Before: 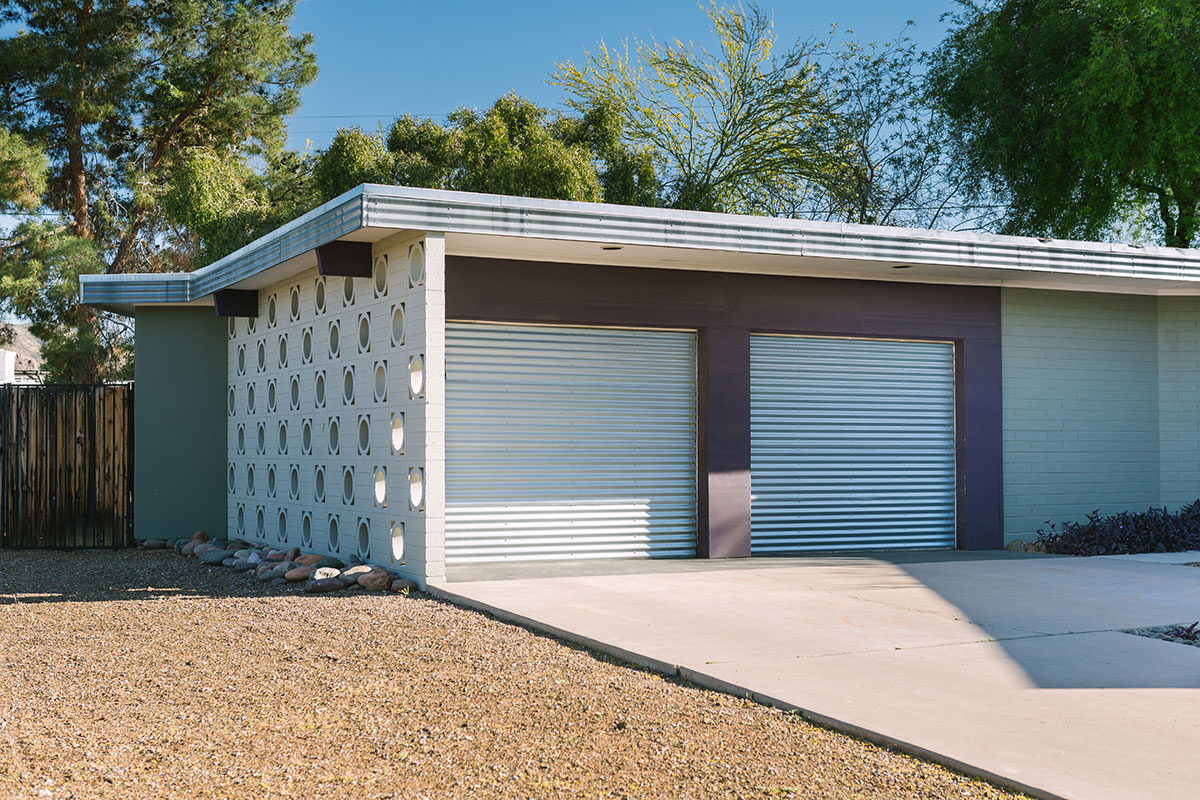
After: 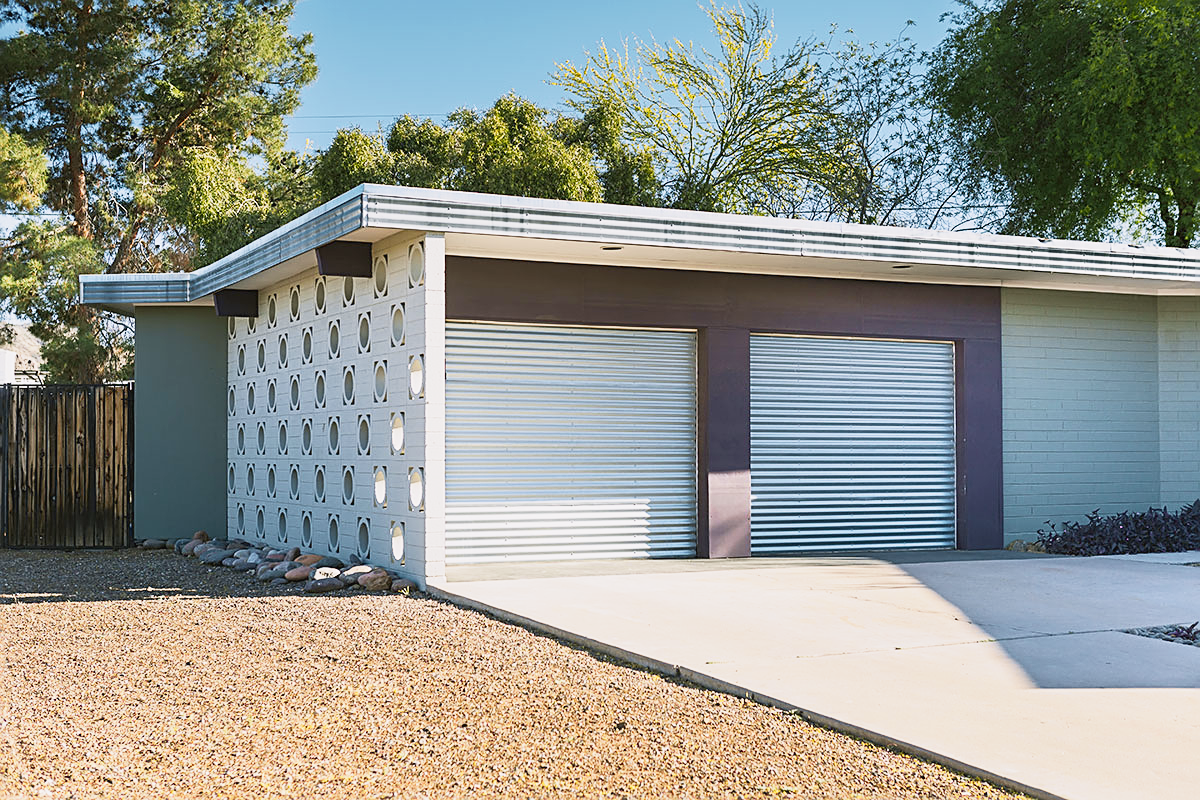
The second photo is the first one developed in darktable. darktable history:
tone curve: curves: ch0 [(0, 0.024) (0.119, 0.146) (0.474, 0.485) (0.718, 0.739) (0.817, 0.839) (1, 0.998)]; ch1 [(0, 0) (0.377, 0.416) (0.439, 0.451) (0.477, 0.485) (0.501, 0.503) (0.538, 0.544) (0.58, 0.613) (0.664, 0.7) (0.783, 0.804) (1, 1)]; ch2 [(0, 0) (0.38, 0.405) (0.463, 0.456) (0.498, 0.497) (0.524, 0.535) (0.578, 0.576) (0.648, 0.665) (1, 1)], color space Lab, independent channels, preserve colors none
sharpen: on, module defaults
base curve: curves: ch0 [(0, 0) (0.088, 0.125) (0.176, 0.251) (0.354, 0.501) (0.613, 0.749) (1, 0.877)], preserve colors none
